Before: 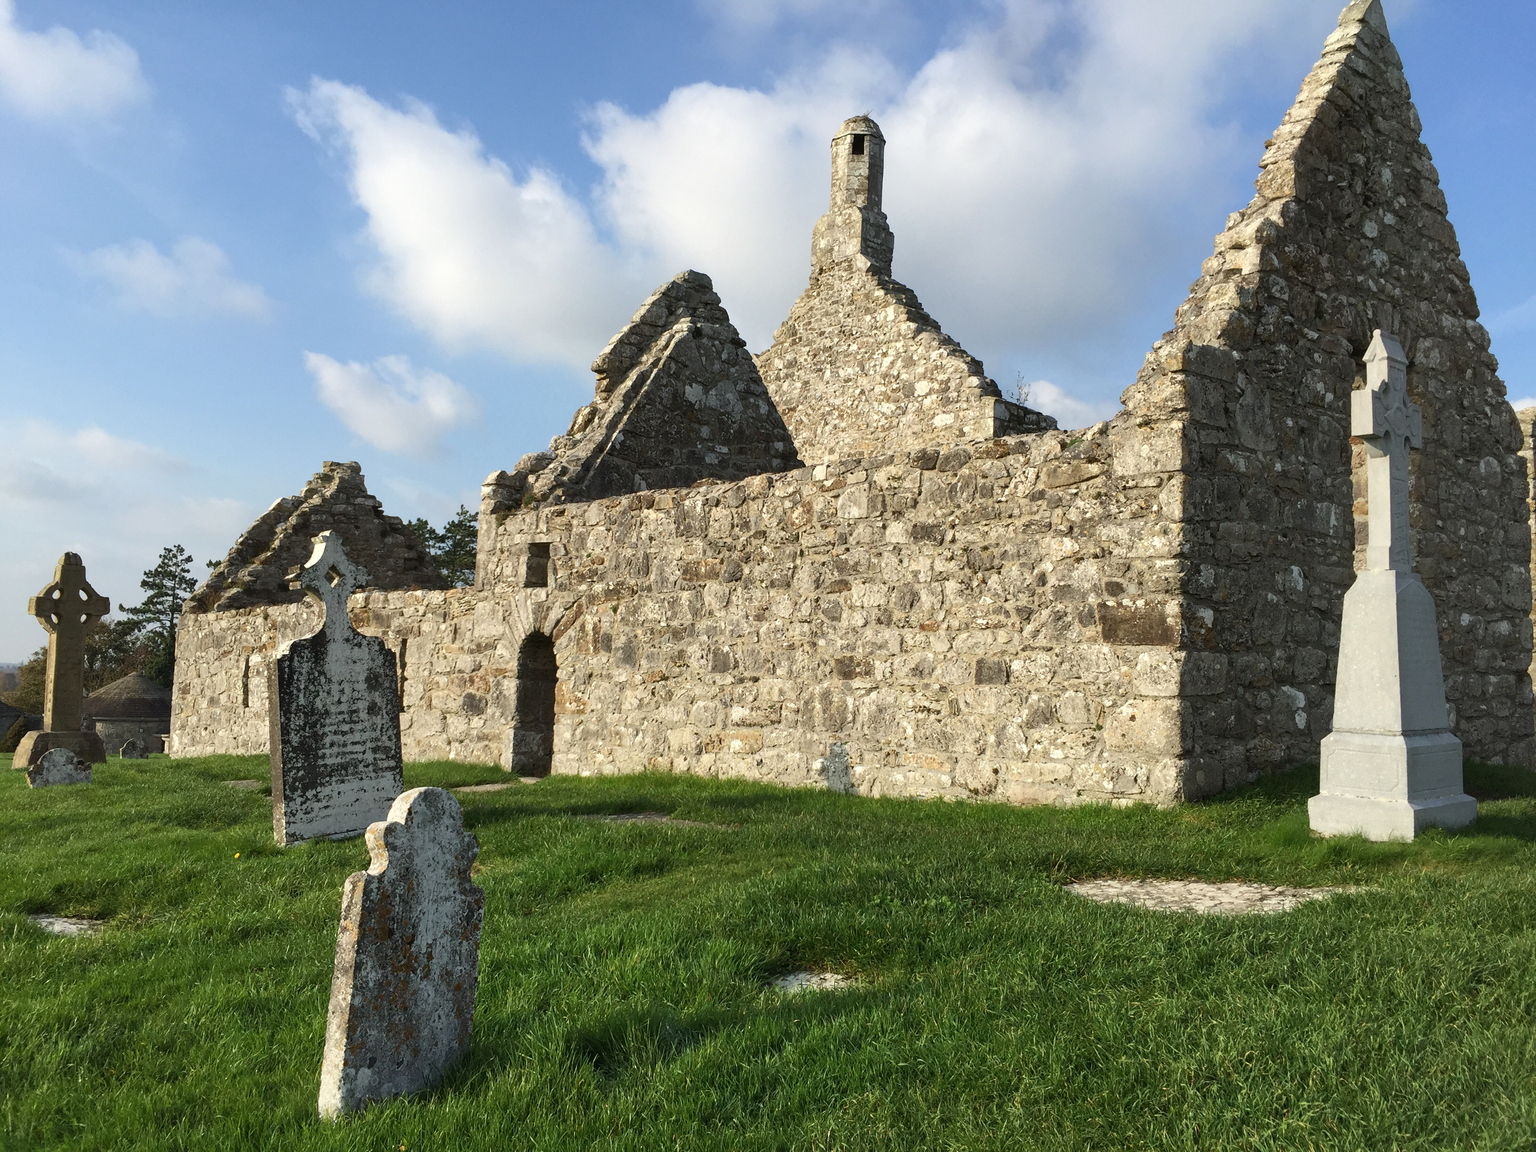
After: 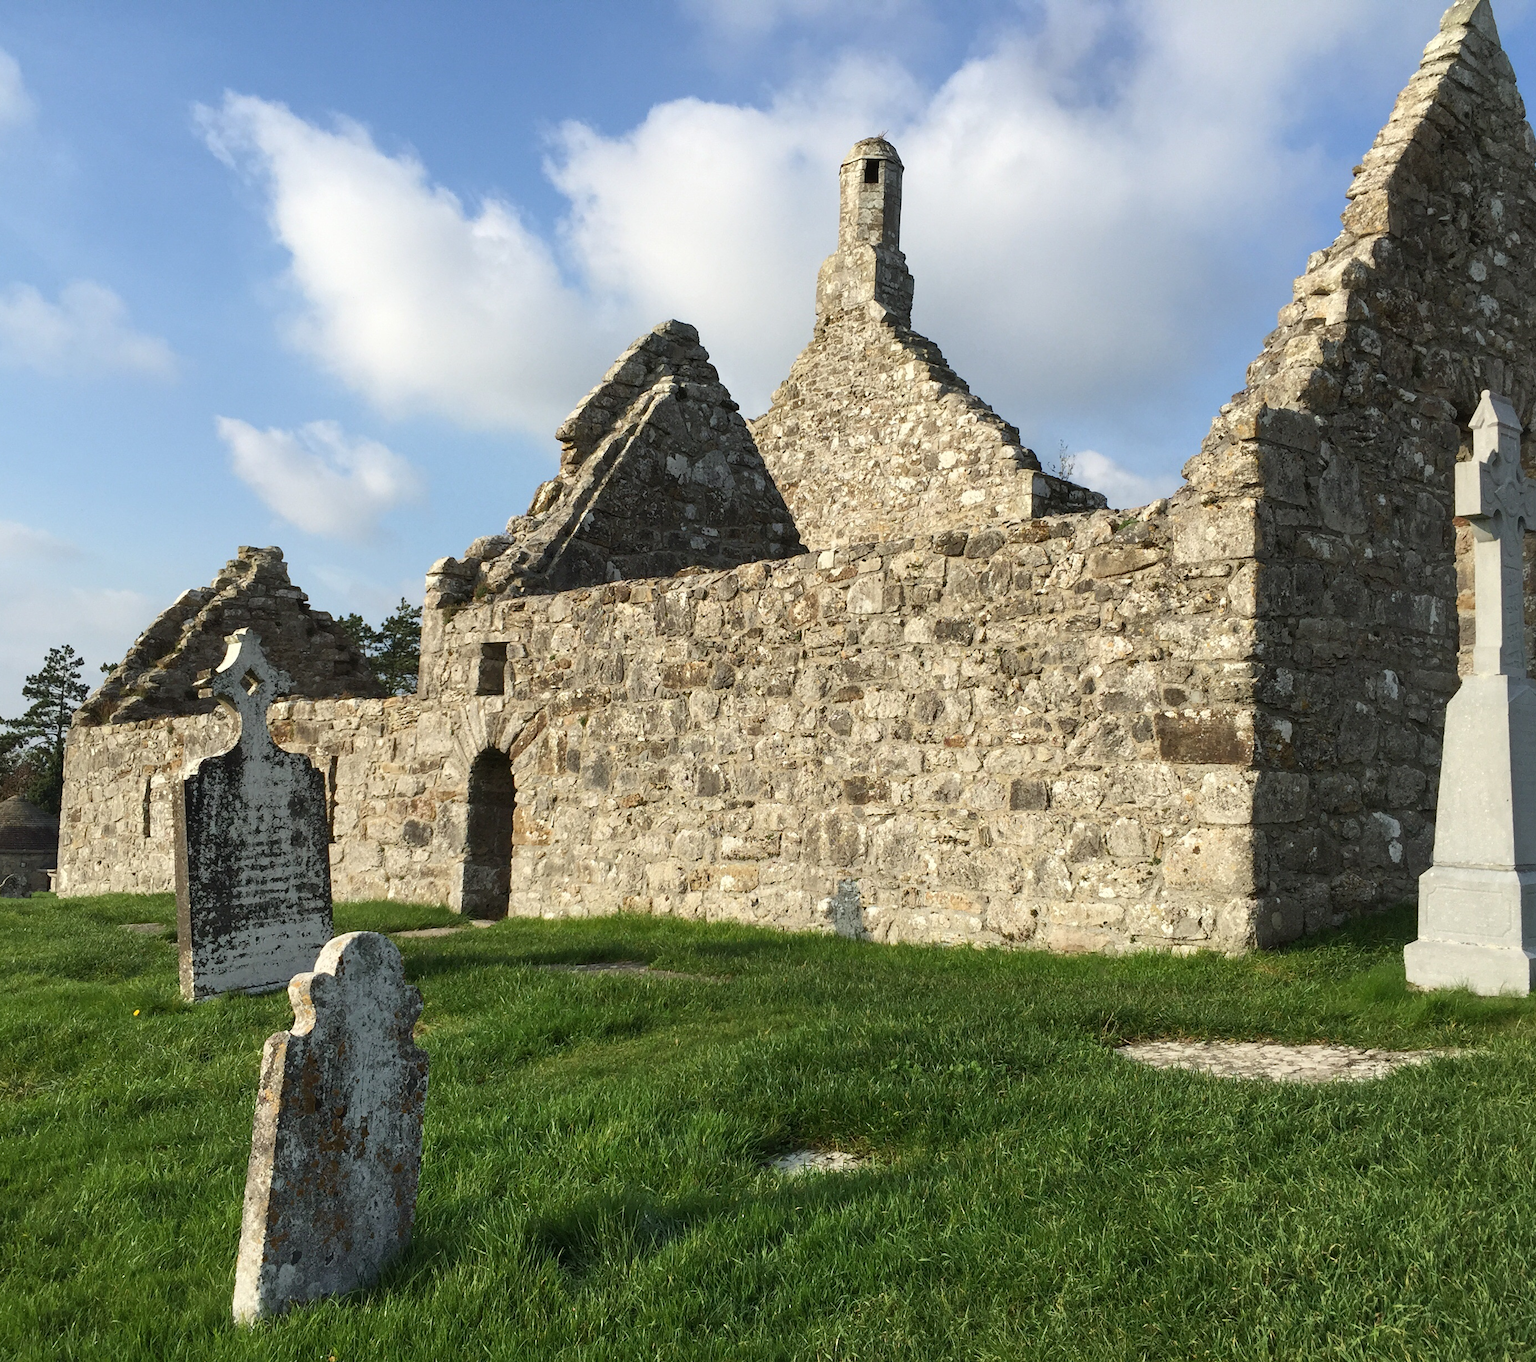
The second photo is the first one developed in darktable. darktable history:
crop: left 7.955%, right 7.526%
